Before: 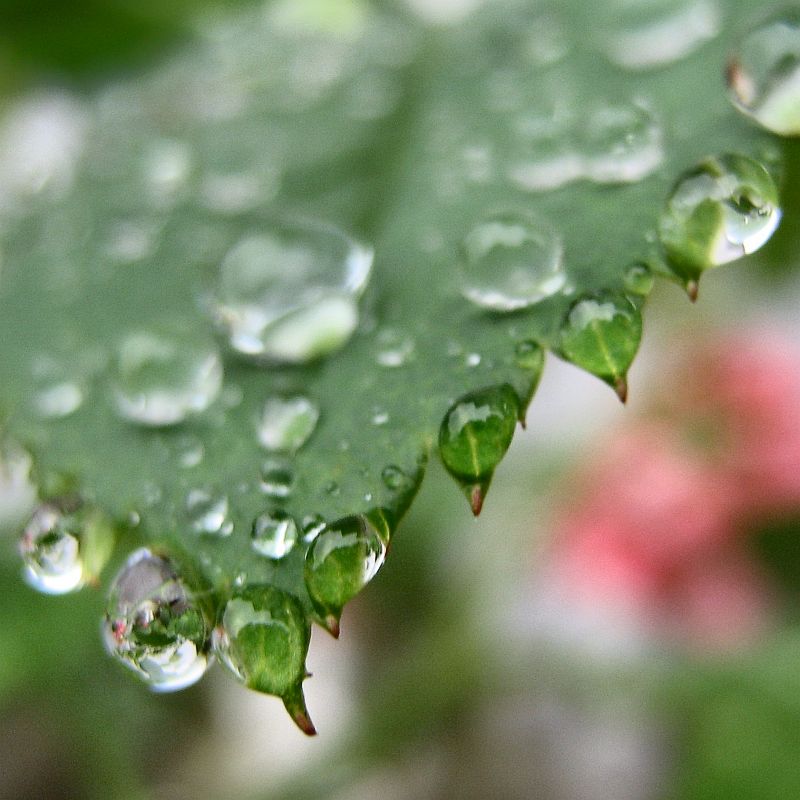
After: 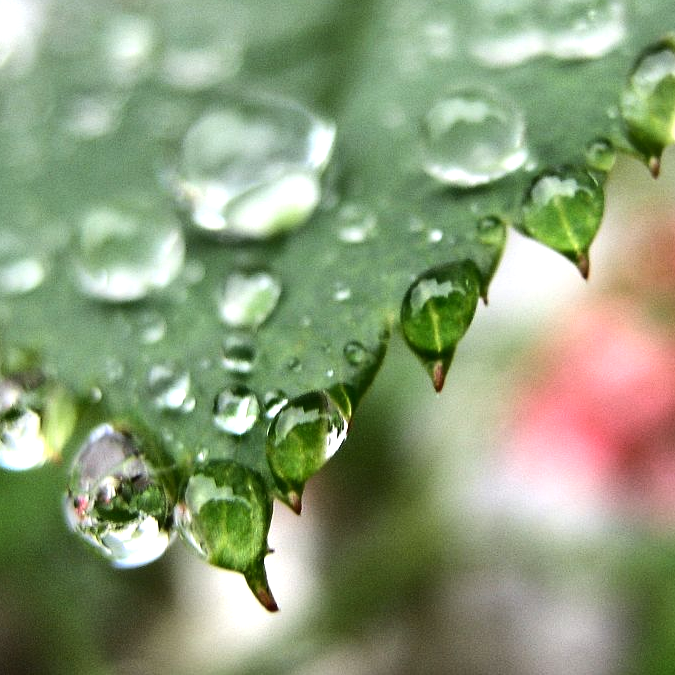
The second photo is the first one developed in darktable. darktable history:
crop and rotate: left 4.842%, top 15.51%, right 10.668%
tone equalizer: -8 EV -0.75 EV, -7 EV -0.7 EV, -6 EV -0.6 EV, -5 EV -0.4 EV, -3 EV 0.4 EV, -2 EV 0.6 EV, -1 EV 0.7 EV, +0 EV 0.75 EV, edges refinement/feathering 500, mask exposure compensation -1.57 EV, preserve details no
